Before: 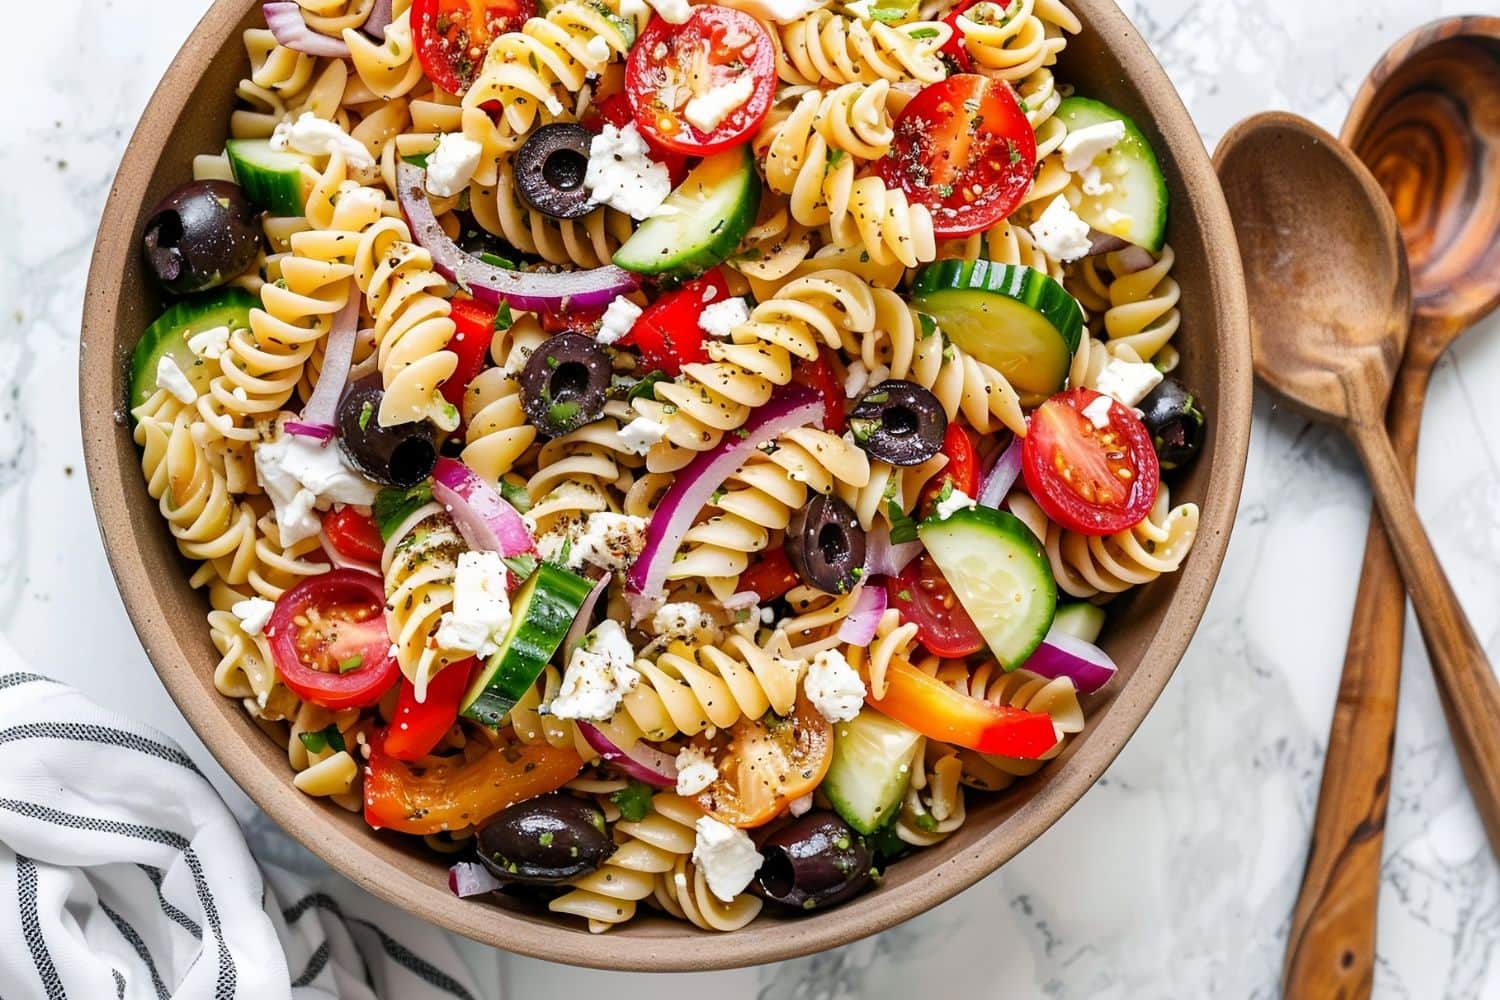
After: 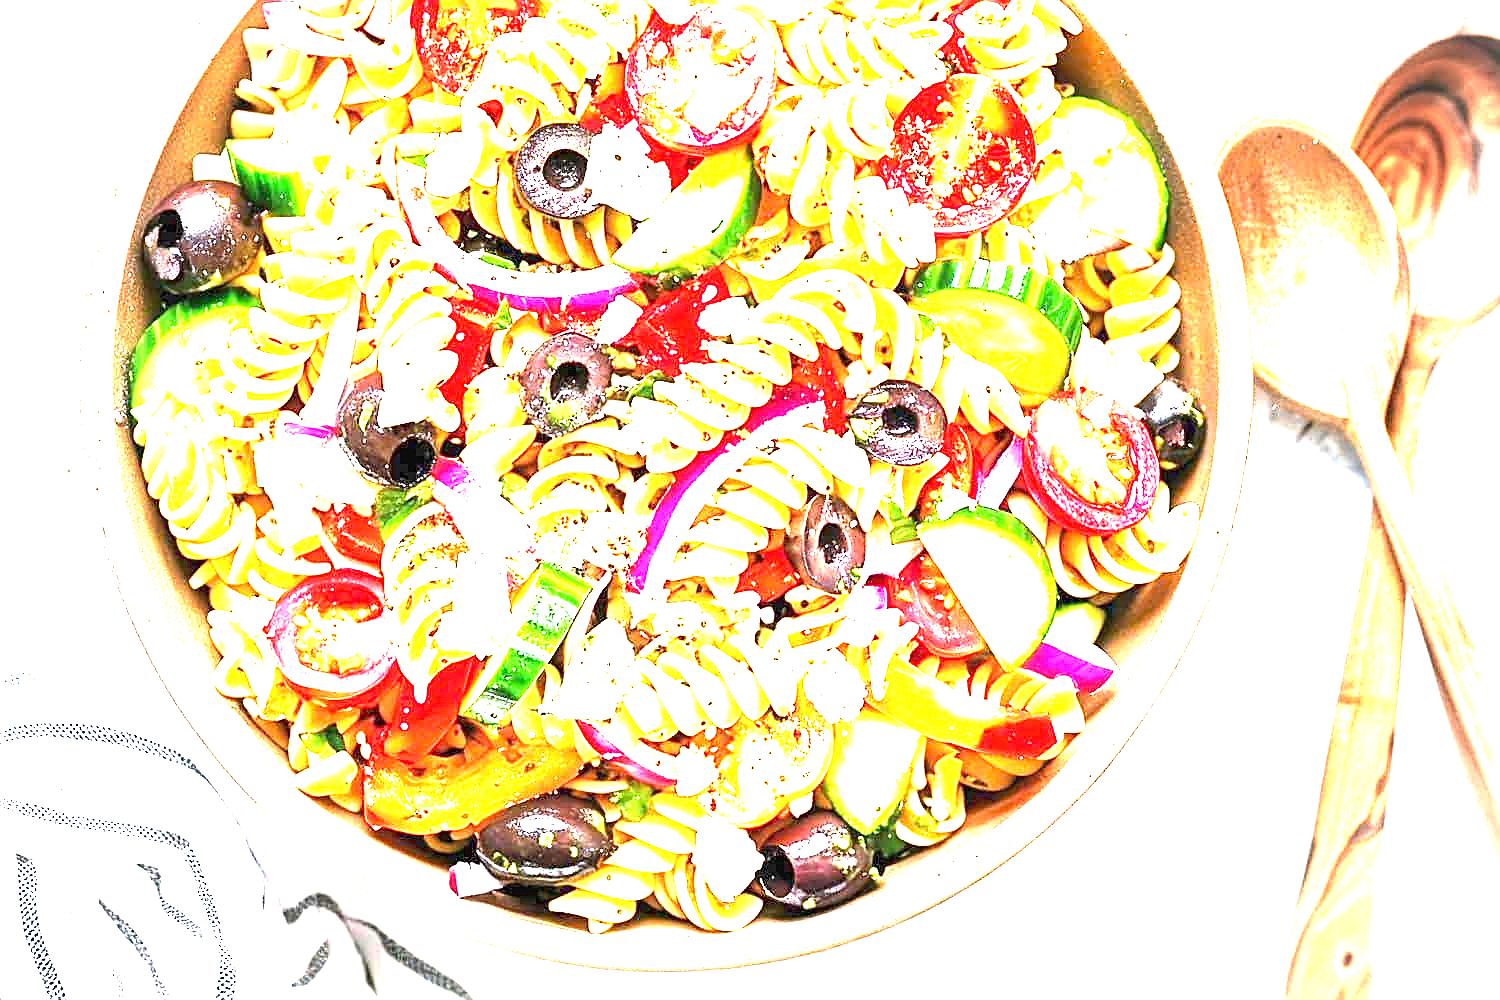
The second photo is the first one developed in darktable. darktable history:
exposure: black level correction 0, exposure 3.96 EV, compensate highlight preservation false
sharpen: on, module defaults
vignetting: fall-off radius 60.88%, brightness -0.449, saturation -0.686
